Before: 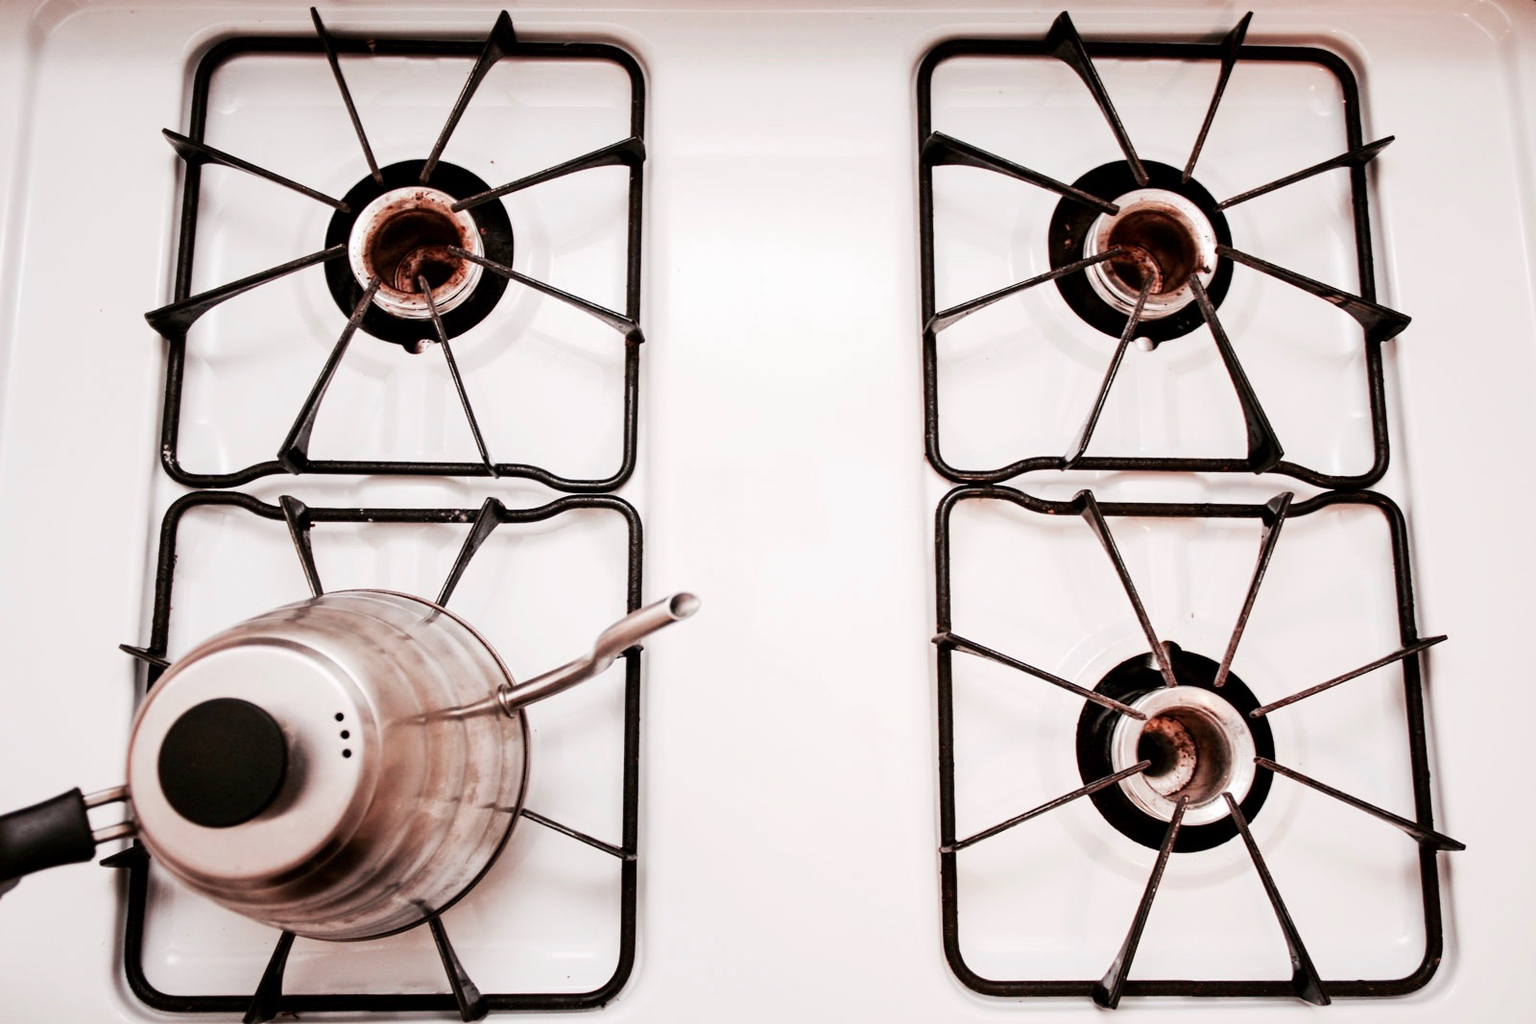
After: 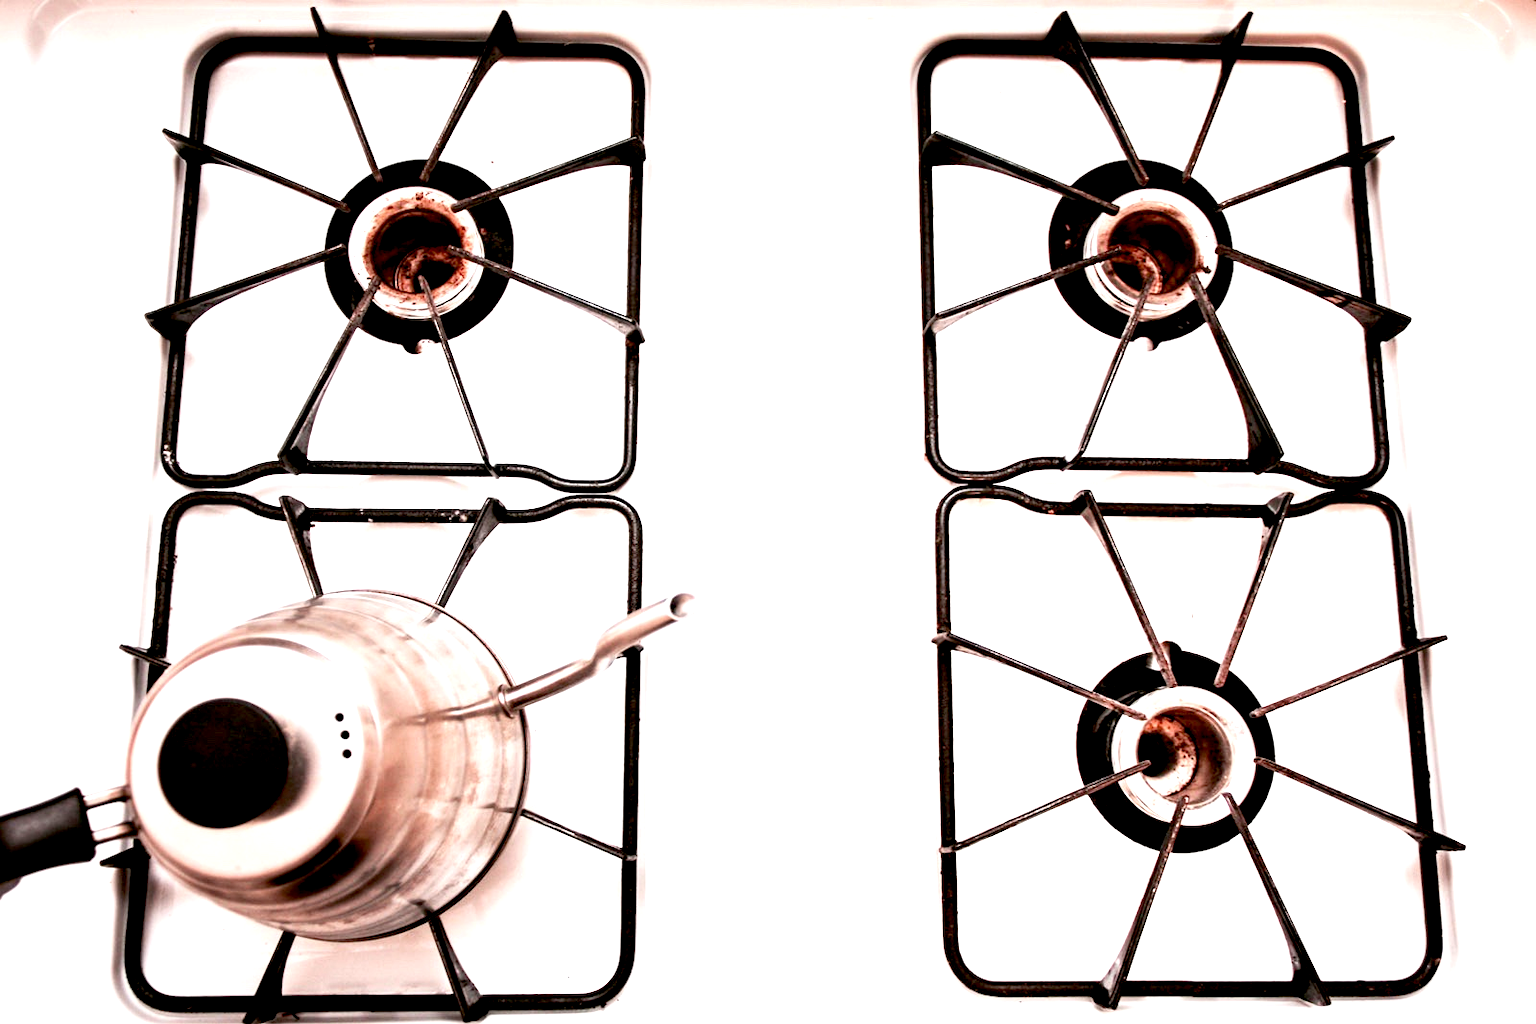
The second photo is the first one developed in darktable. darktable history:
exposure: black level correction 0.008, exposure 0.973 EV, compensate highlight preservation false
